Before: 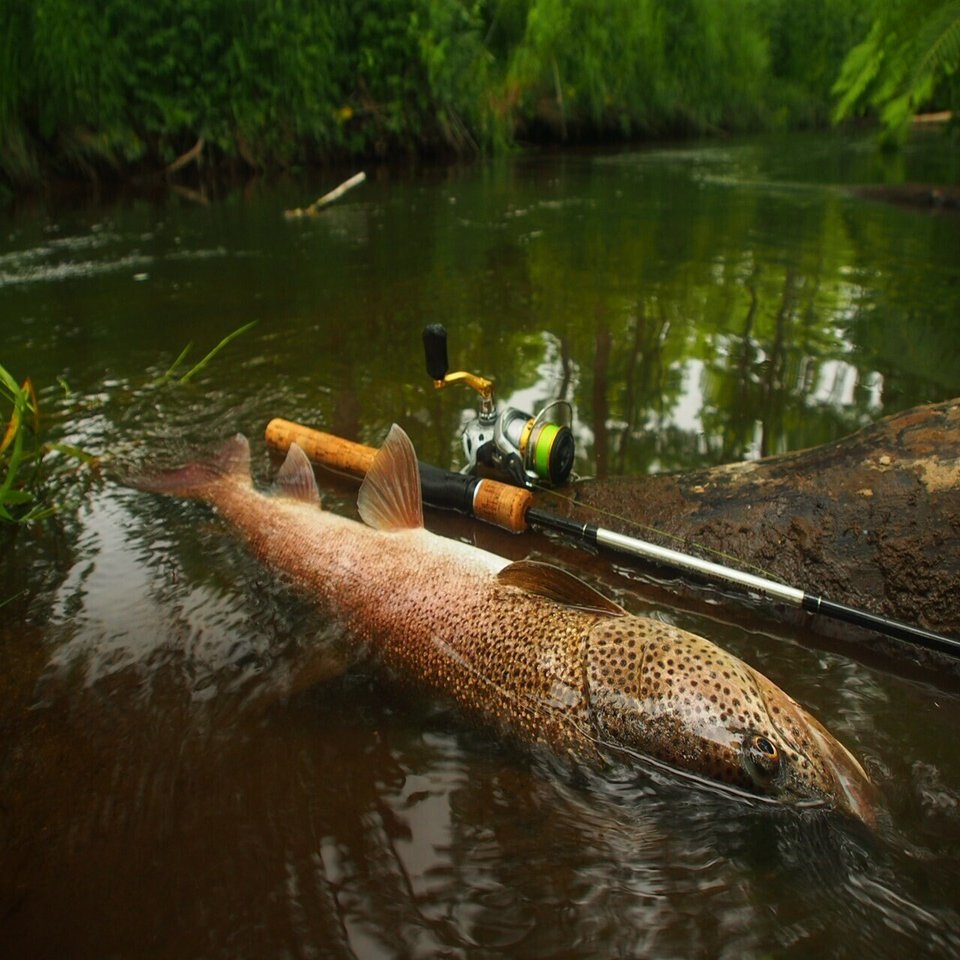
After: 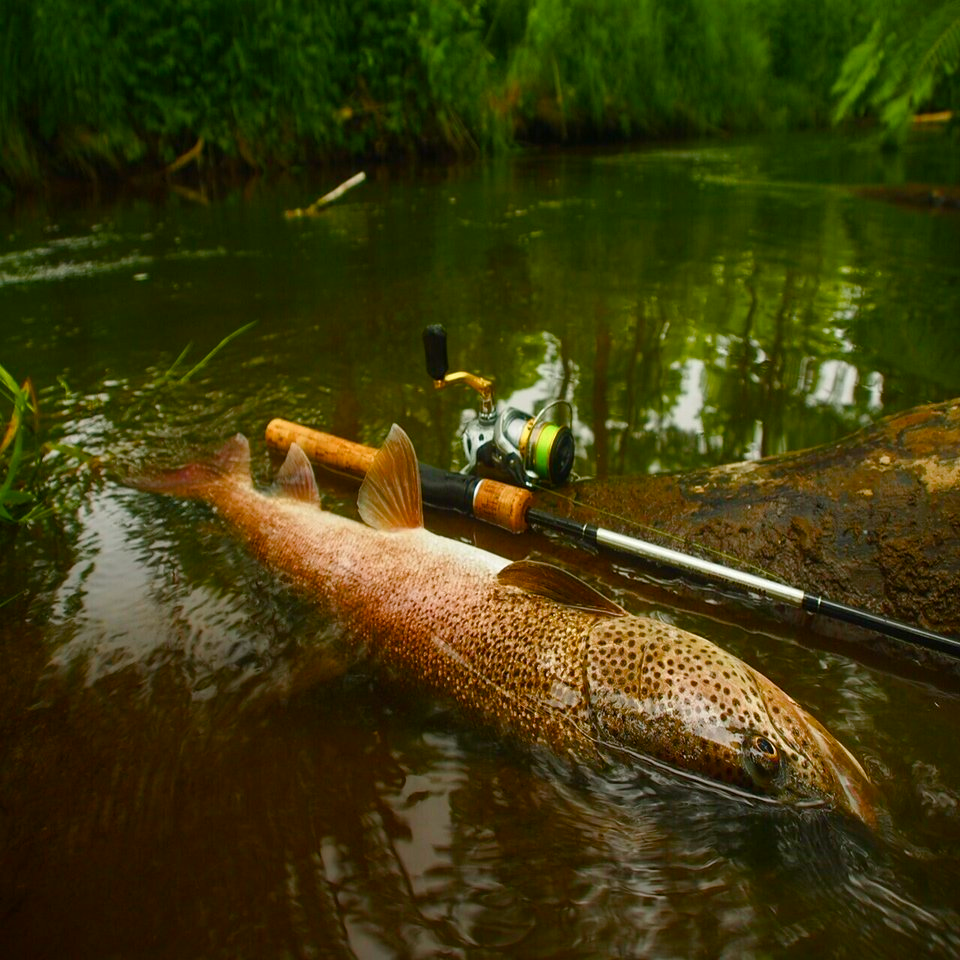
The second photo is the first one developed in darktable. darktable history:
color balance rgb: perceptual saturation grading › global saturation 24.926%, perceptual saturation grading › highlights -50.466%, perceptual saturation grading › shadows 30.989%, global vibrance 40.143%
